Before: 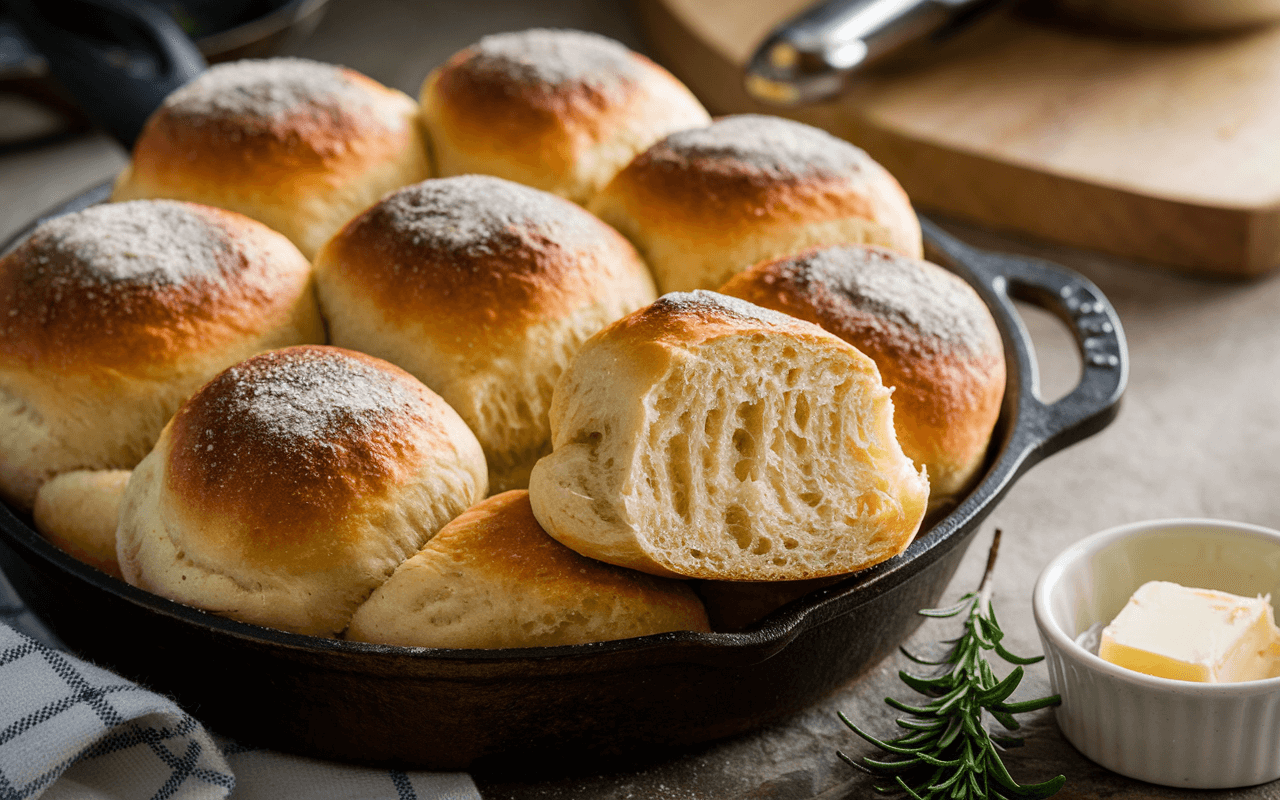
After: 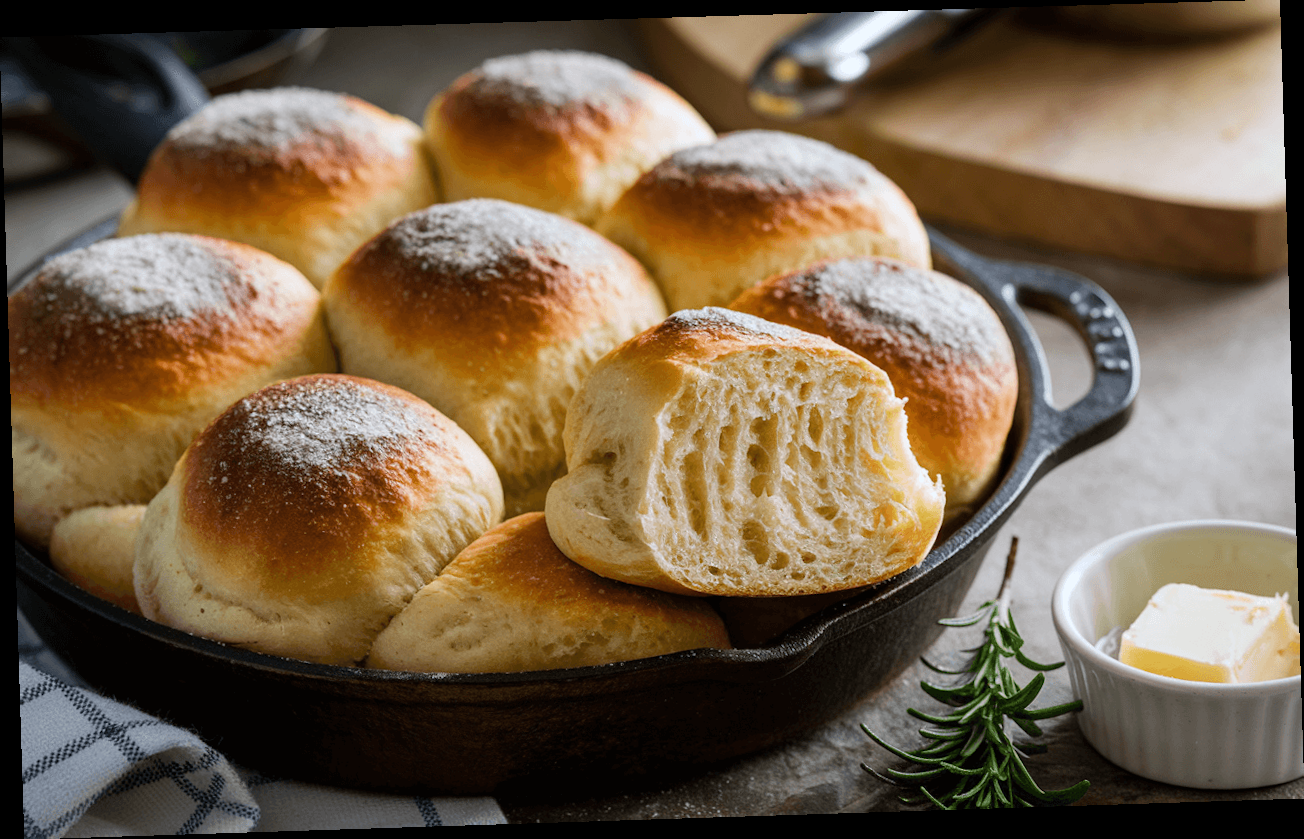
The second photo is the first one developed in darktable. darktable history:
white balance: red 0.967, blue 1.049
rotate and perspective: rotation -1.77°, lens shift (horizontal) 0.004, automatic cropping off
